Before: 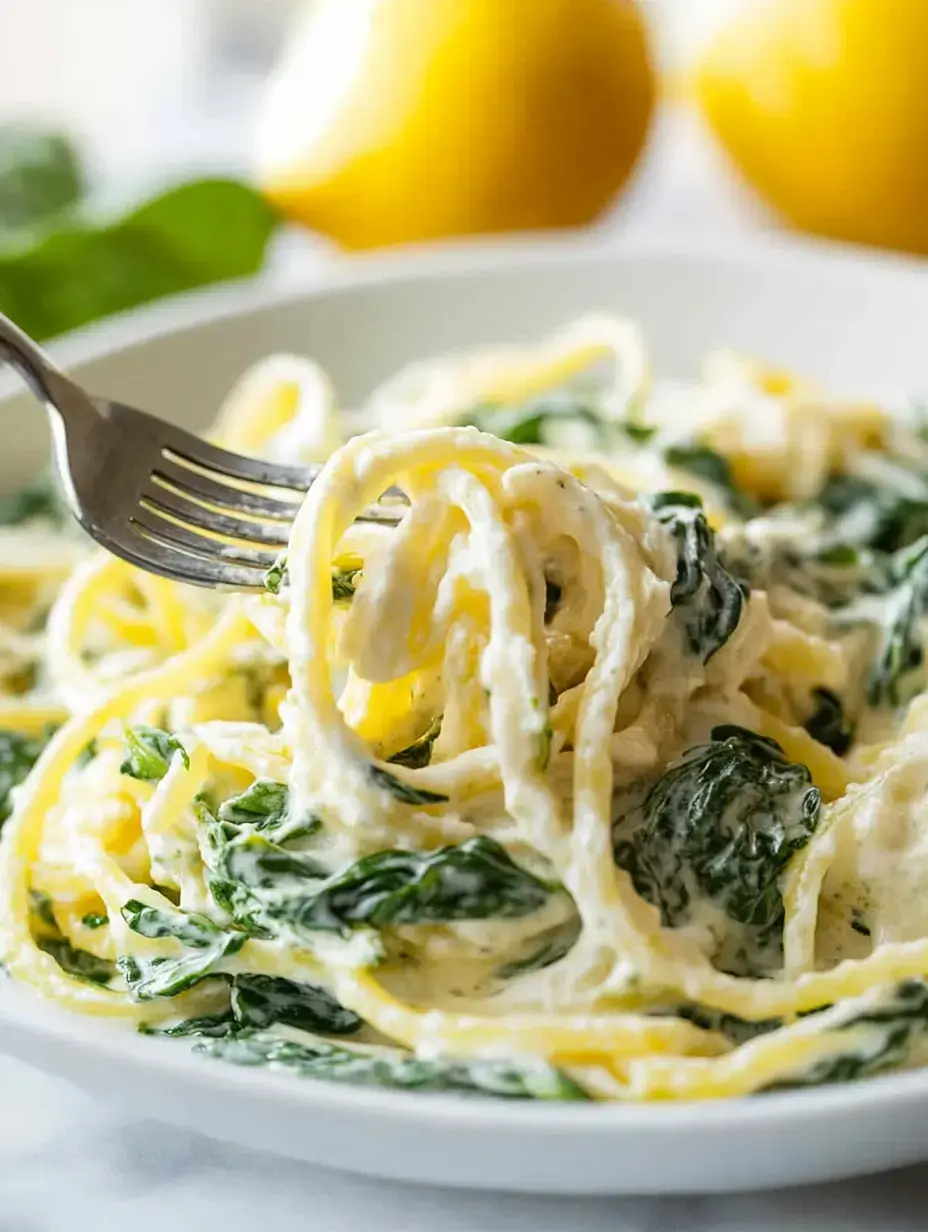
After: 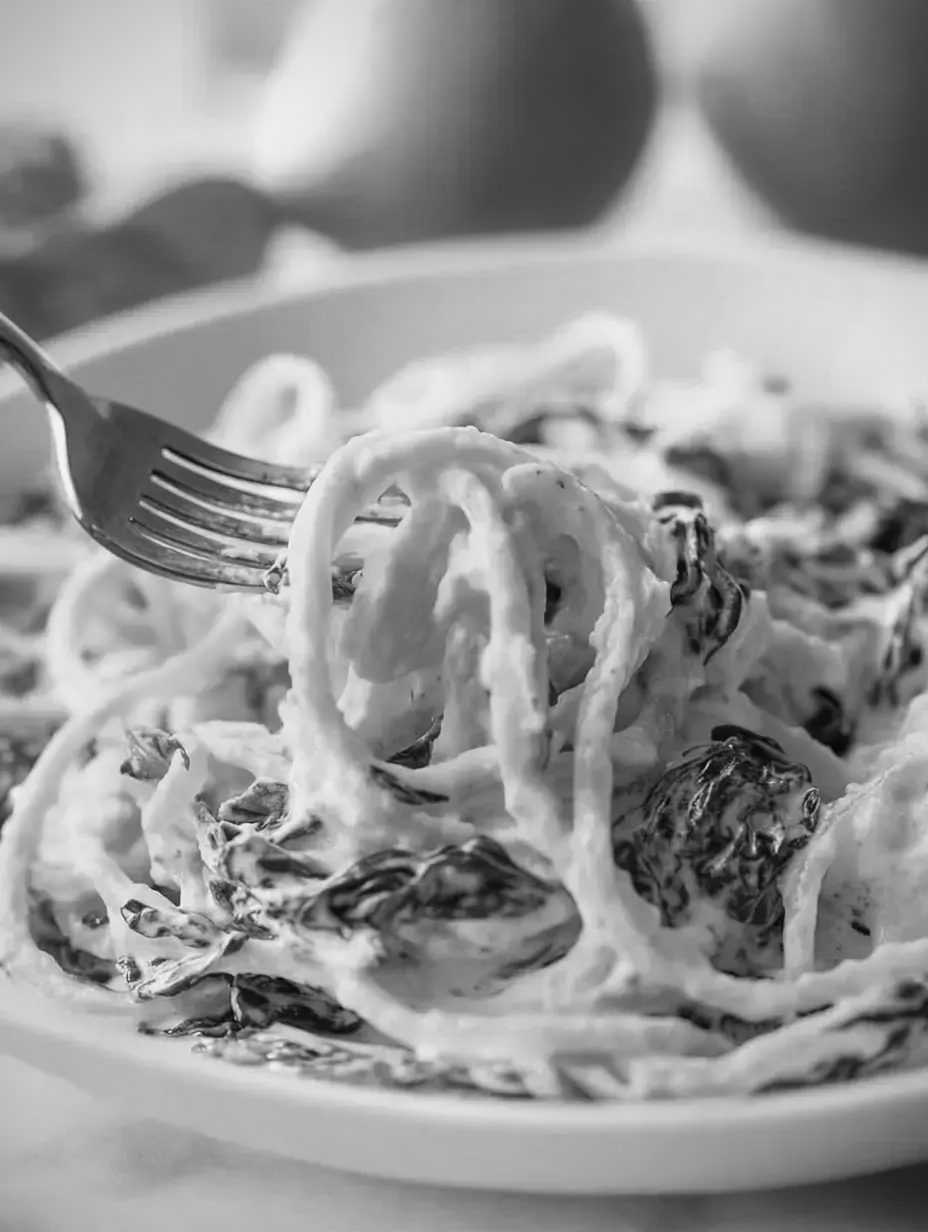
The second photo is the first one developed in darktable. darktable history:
white balance: red 1.138, green 0.996, blue 0.812
monochrome: a -11.7, b 1.62, size 0.5, highlights 0.38
vignetting: on, module defaults
